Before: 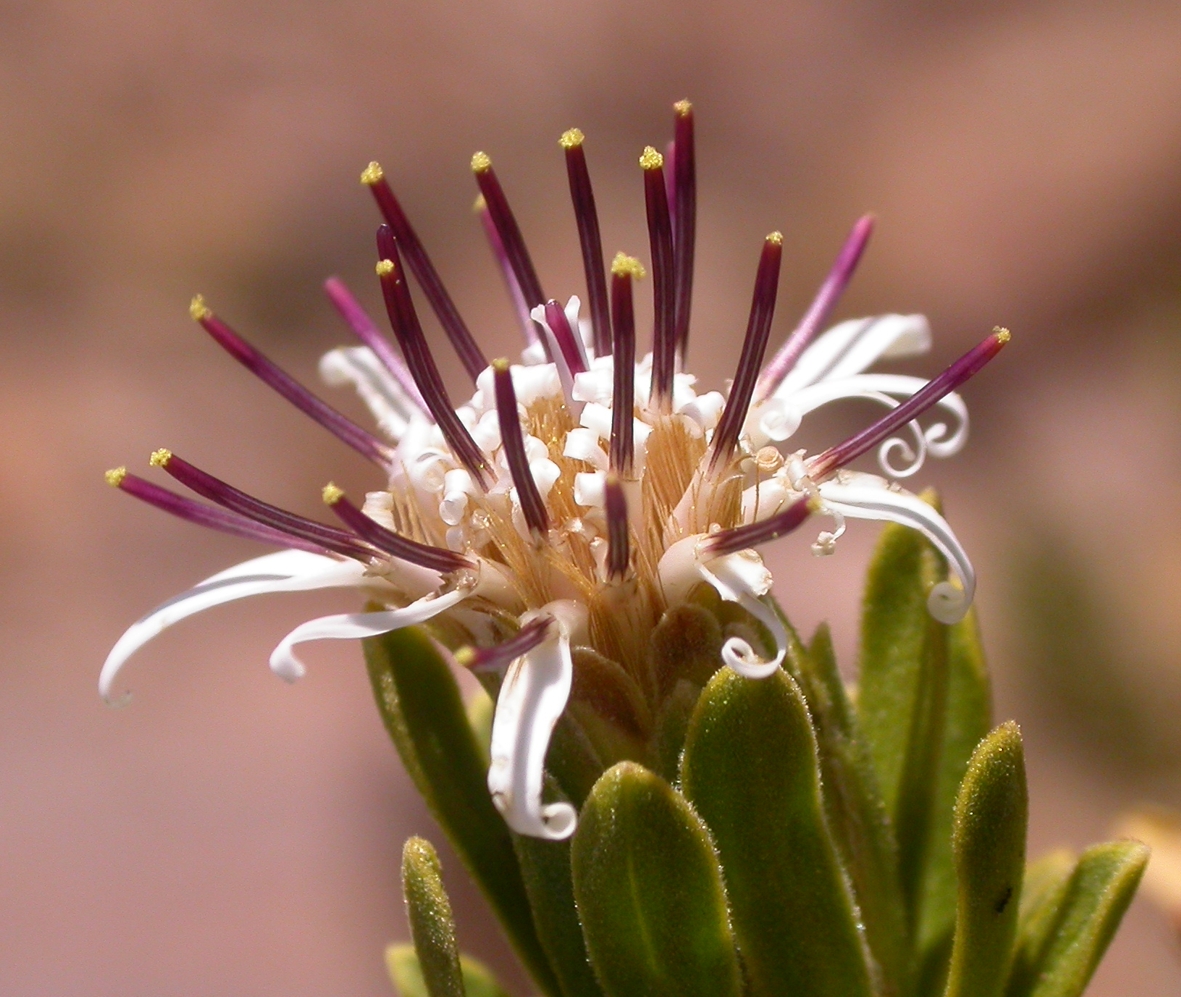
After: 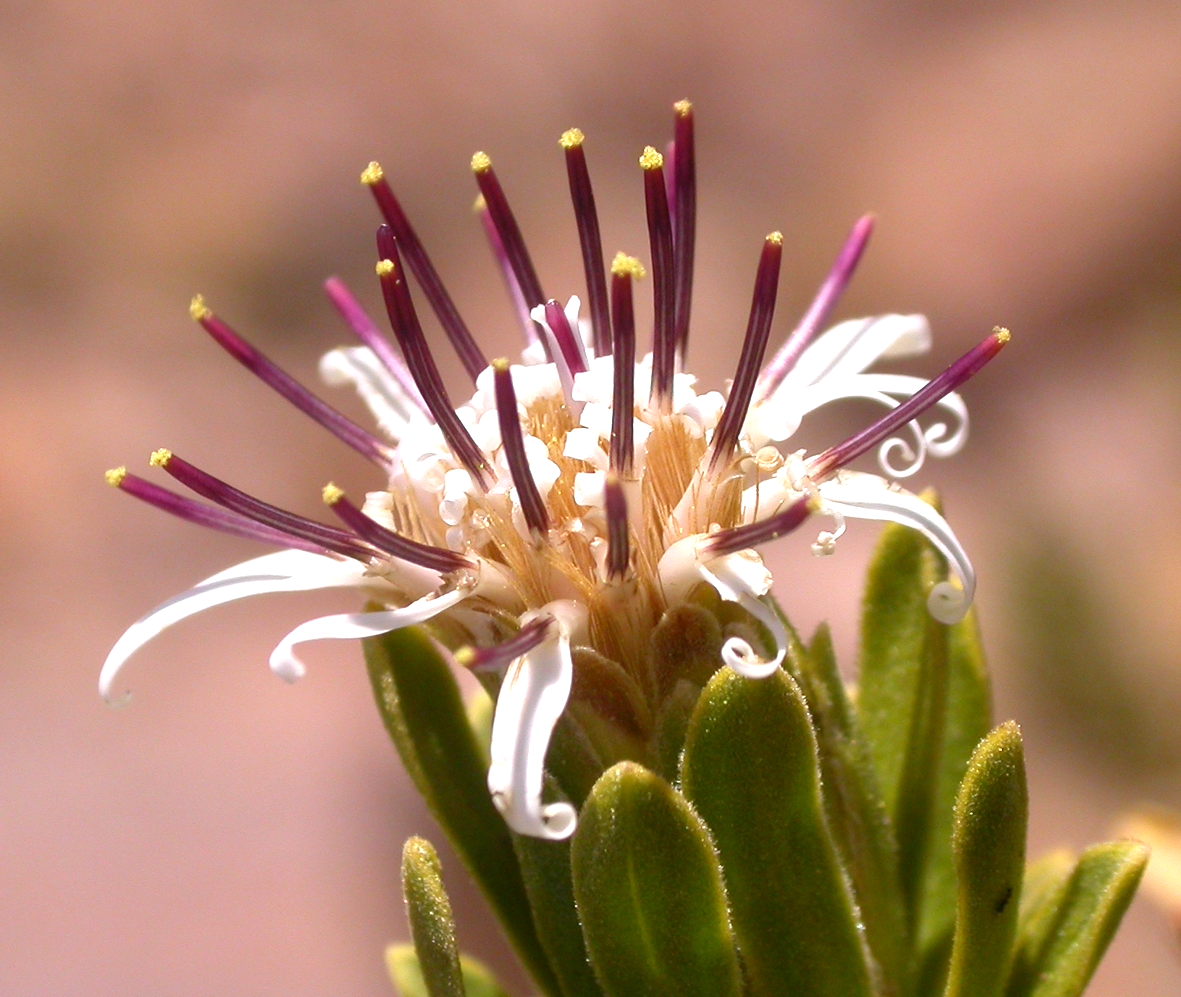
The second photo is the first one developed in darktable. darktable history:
exposure: exposure 0.504 EV, compensate highlight preservation false
